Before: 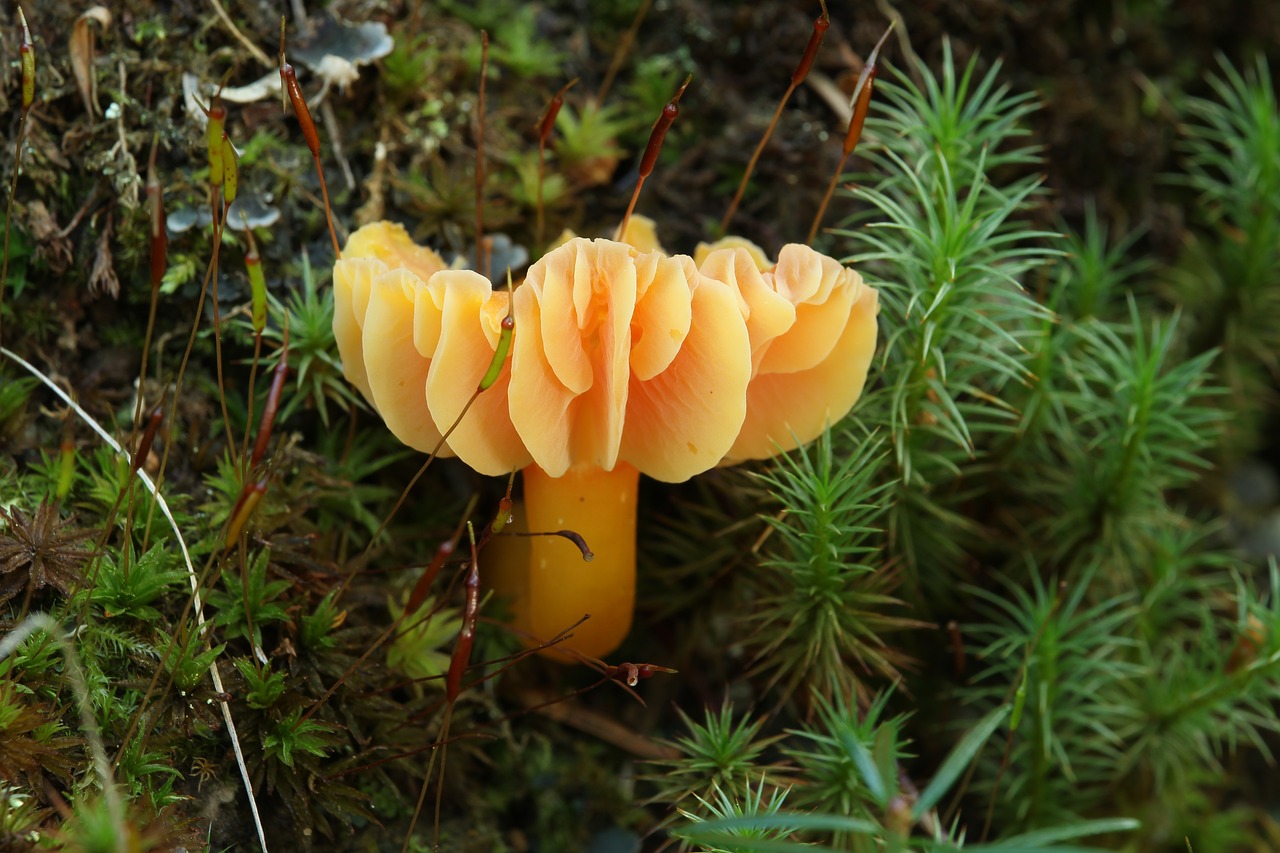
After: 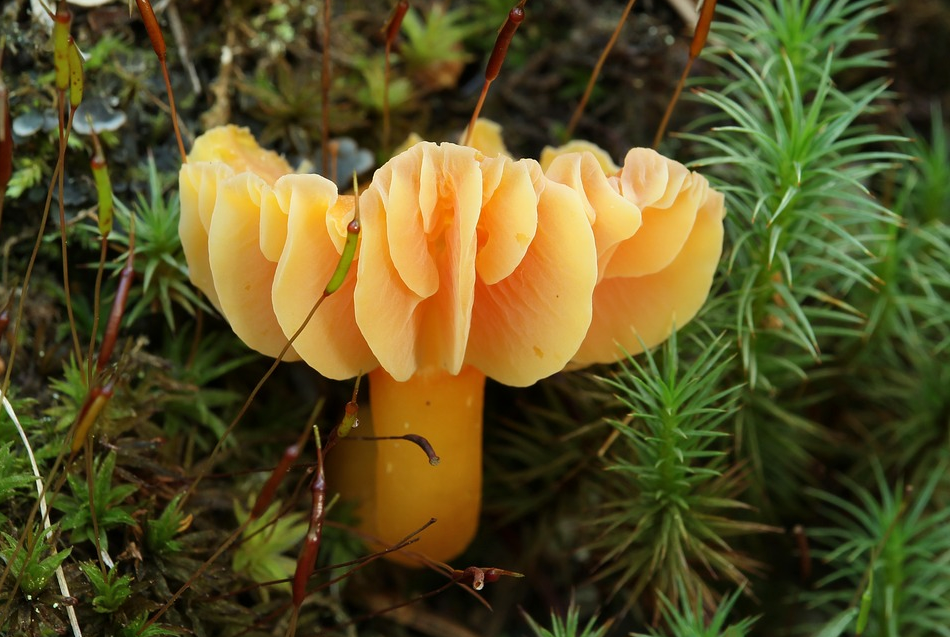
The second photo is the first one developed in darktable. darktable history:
crop and rotate: left 12.099%, top 11.427%, right 13.617%, bottom 13.886%
exposure: black level correction 0.001, compensate highlight preservation false
shadows and highlights: shadows 32.19, highlights -32.15, highlights color adjustment 89.61%, soften with gaussian
